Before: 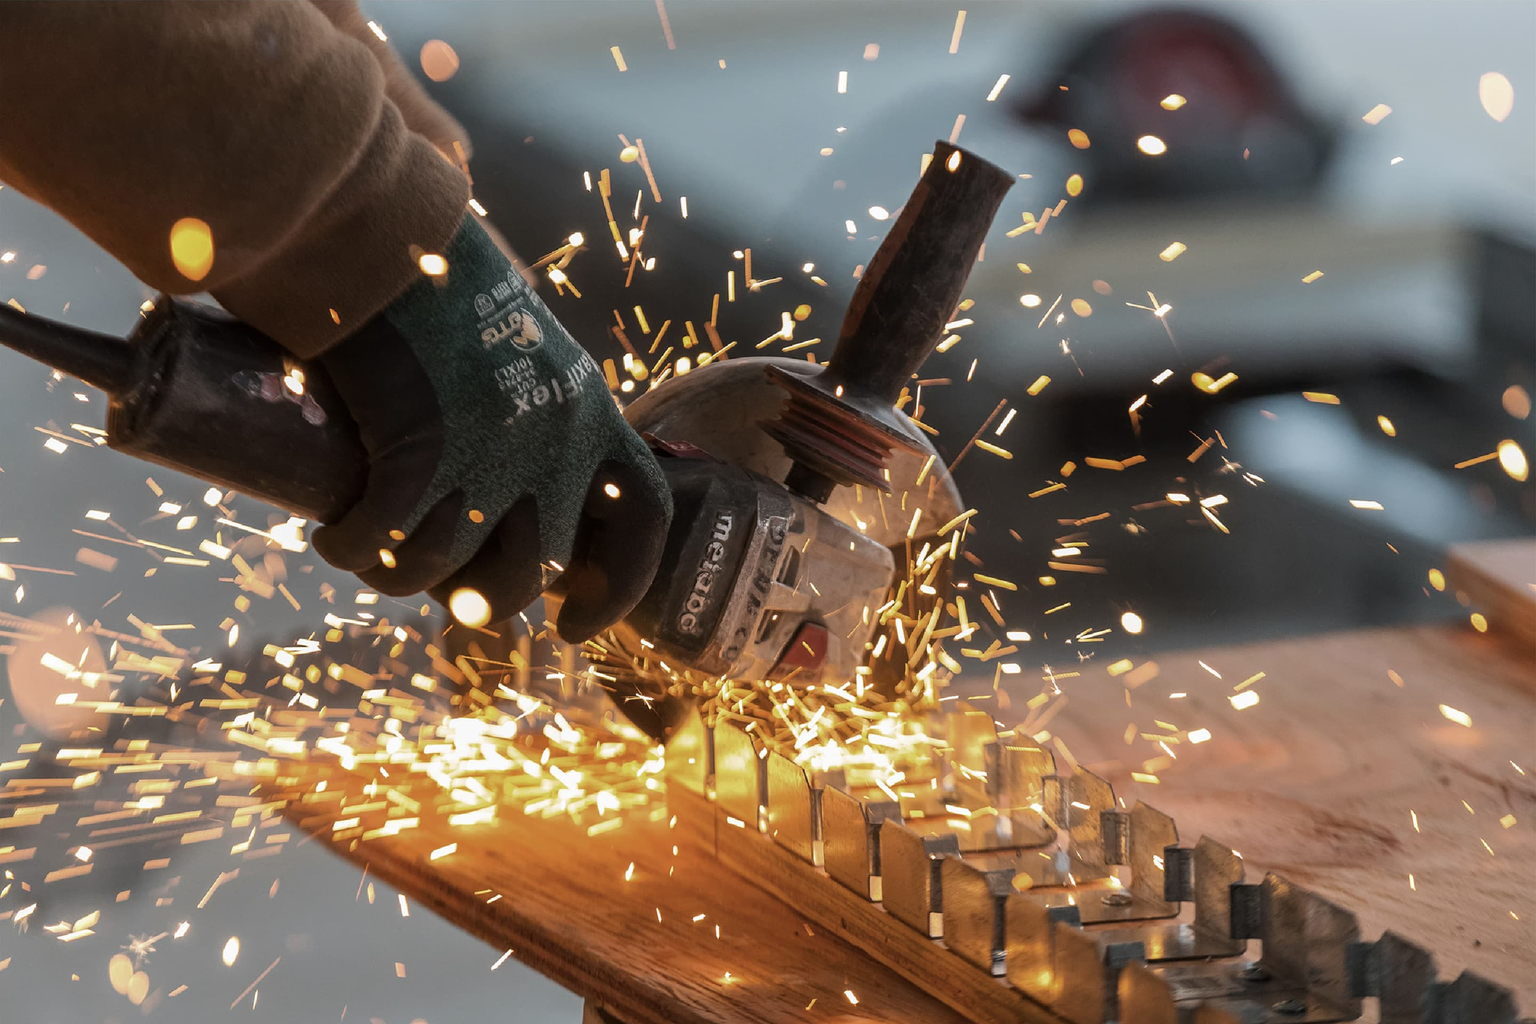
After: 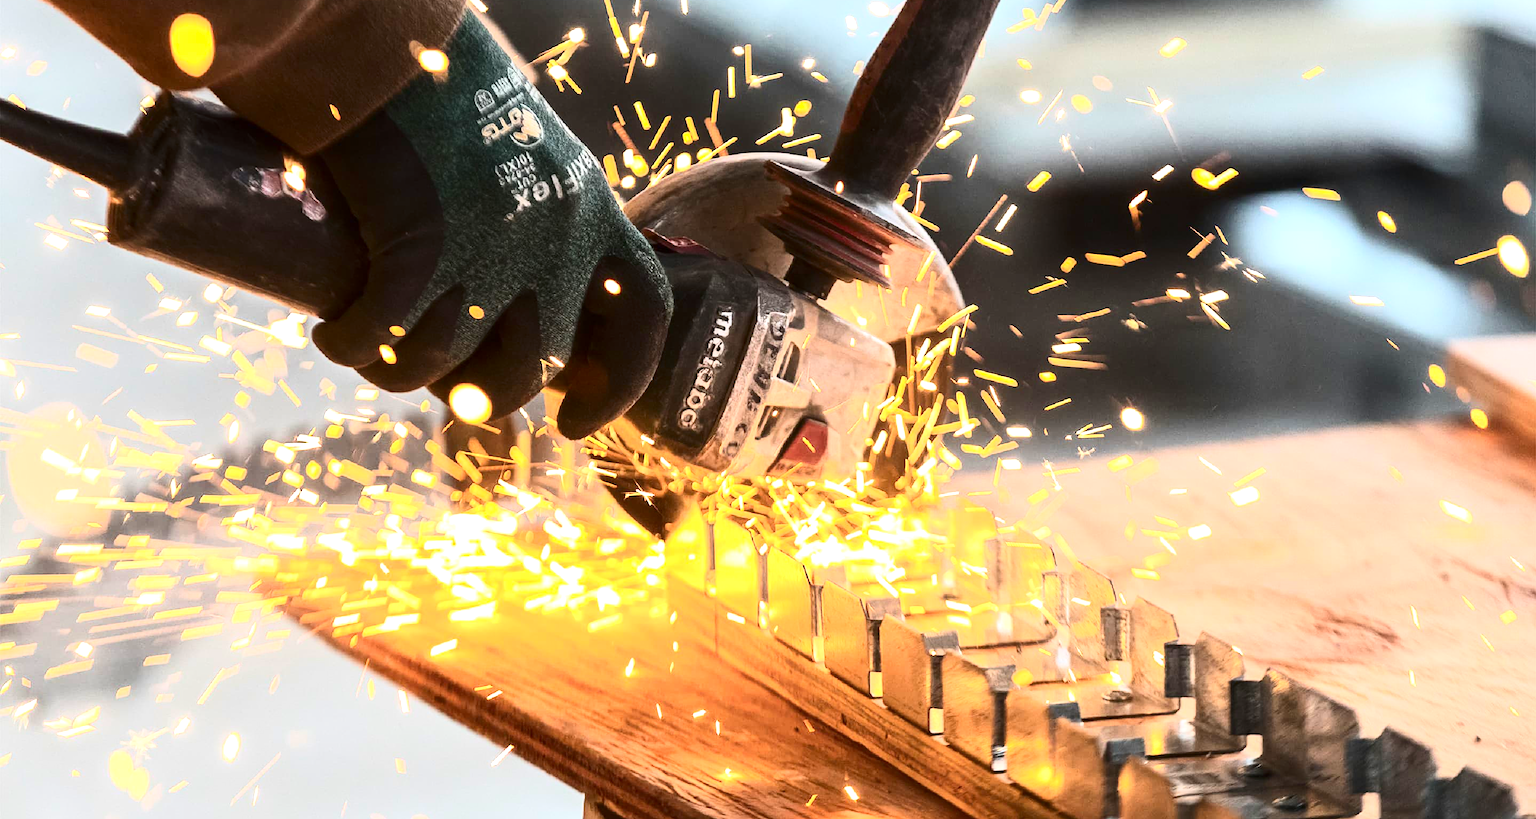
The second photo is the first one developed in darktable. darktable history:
contrast brightness saturation: contrast 0.4, brightness 0.1, saturation 0.21
exposure: exposure 1.223 EV, compensate highlight preservation false
crop and rotate: top 19.998%
